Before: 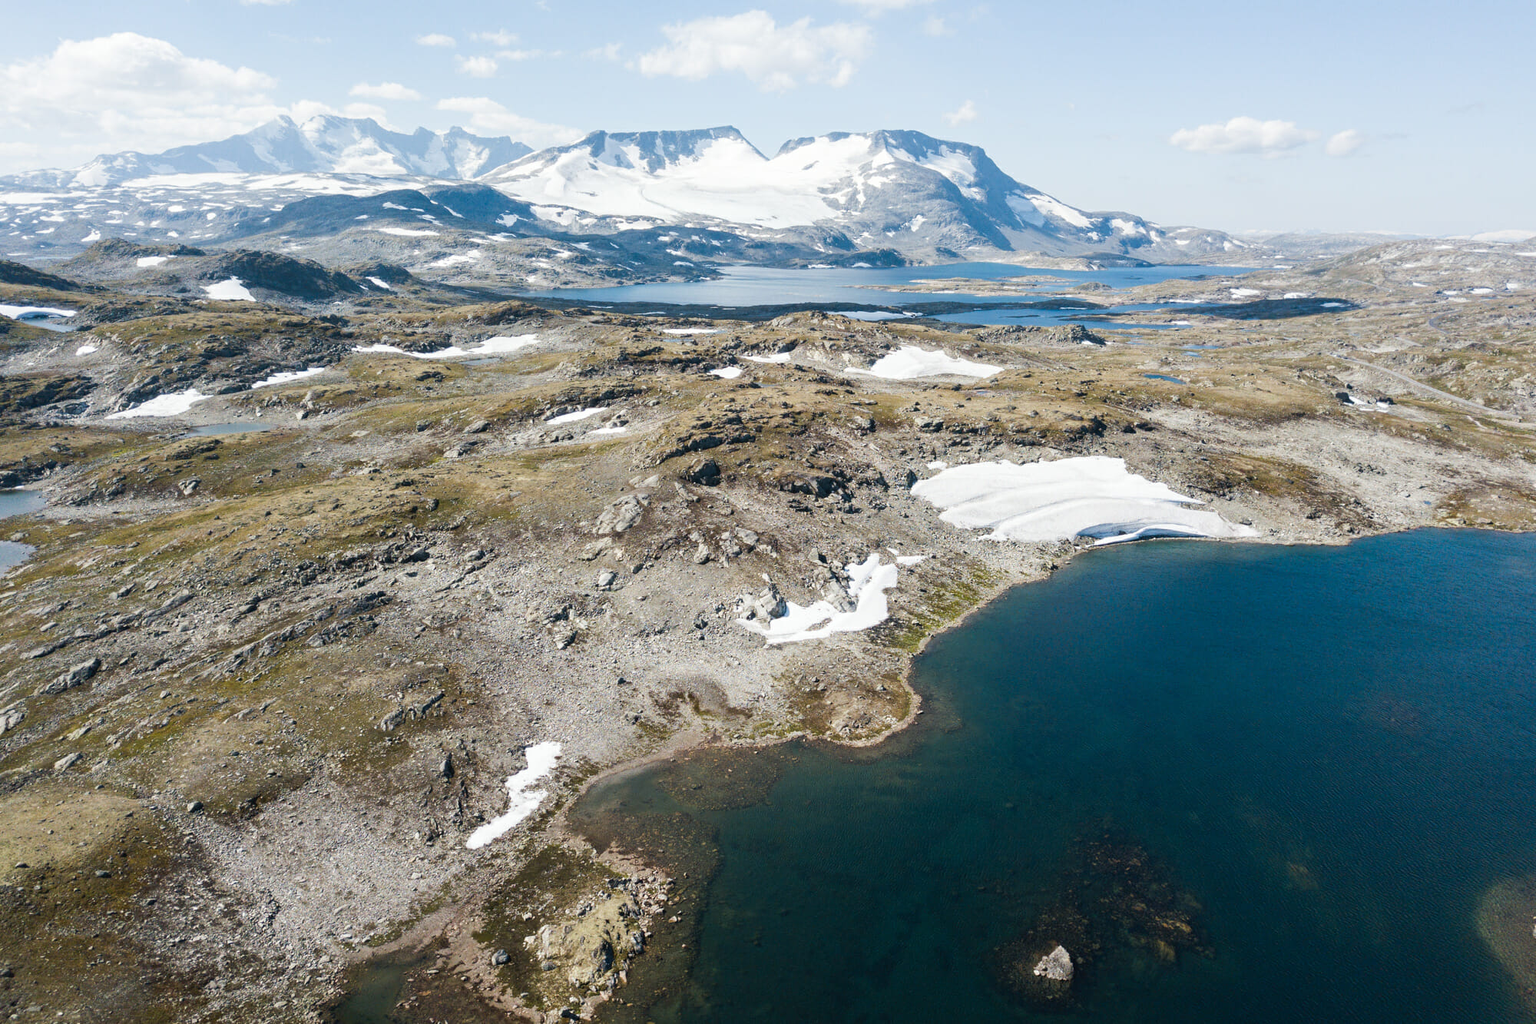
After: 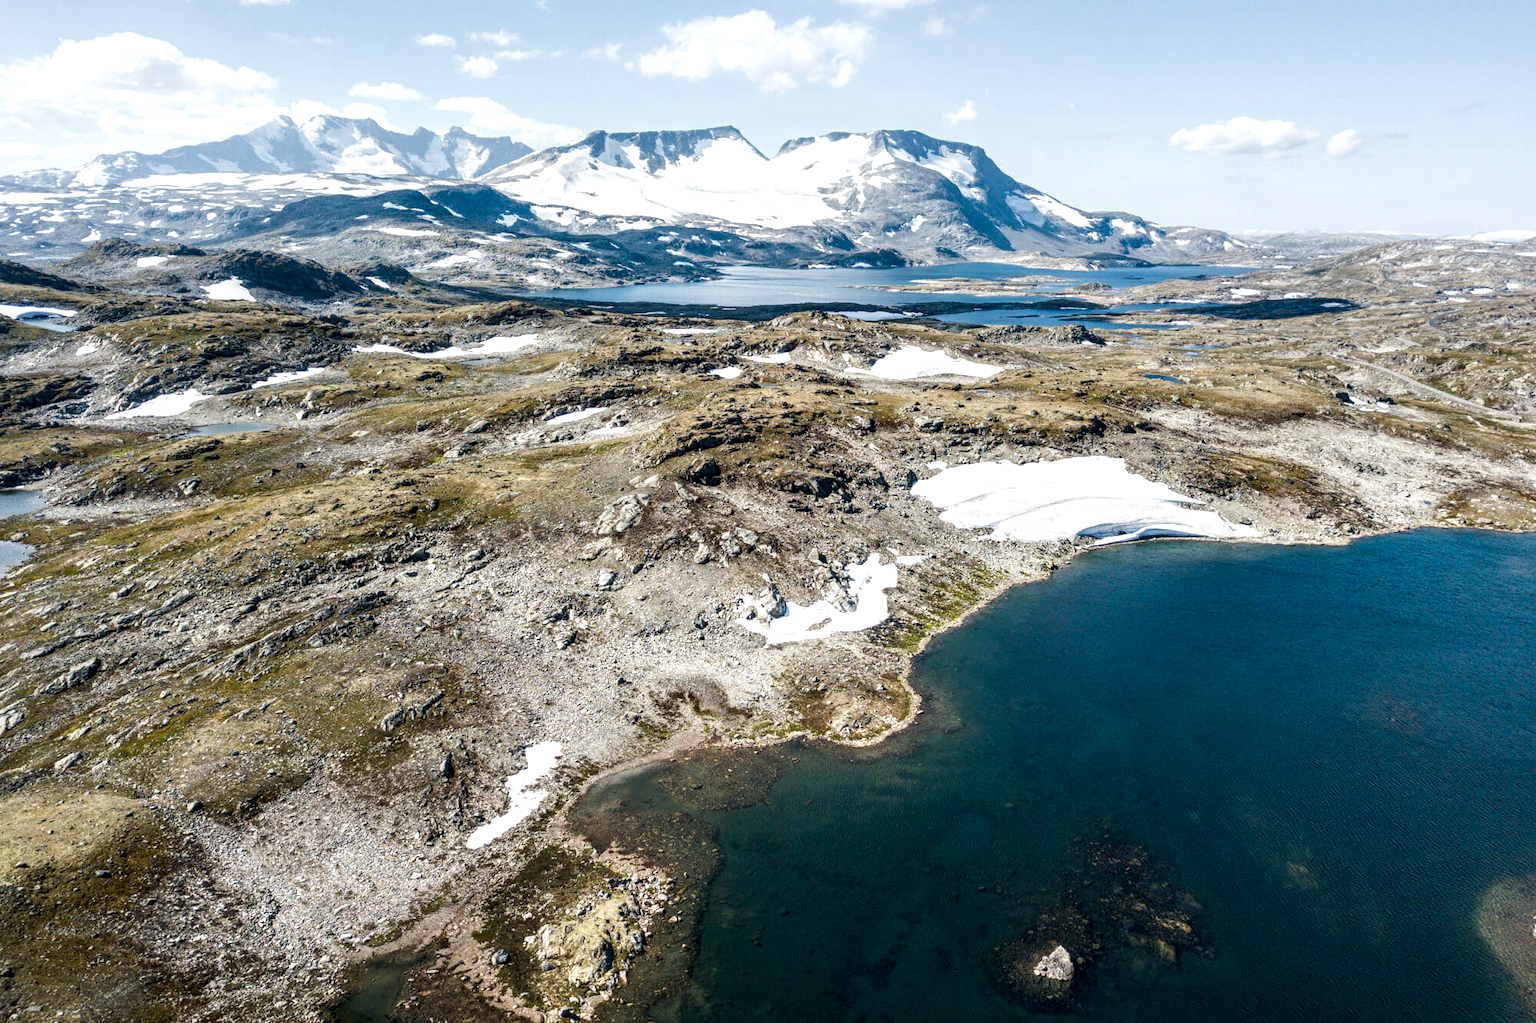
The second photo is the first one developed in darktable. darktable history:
local contrast: highlights 79%, shadows 56%, detail 175%, midtone range 0.428
color balance: output saturation 110%
